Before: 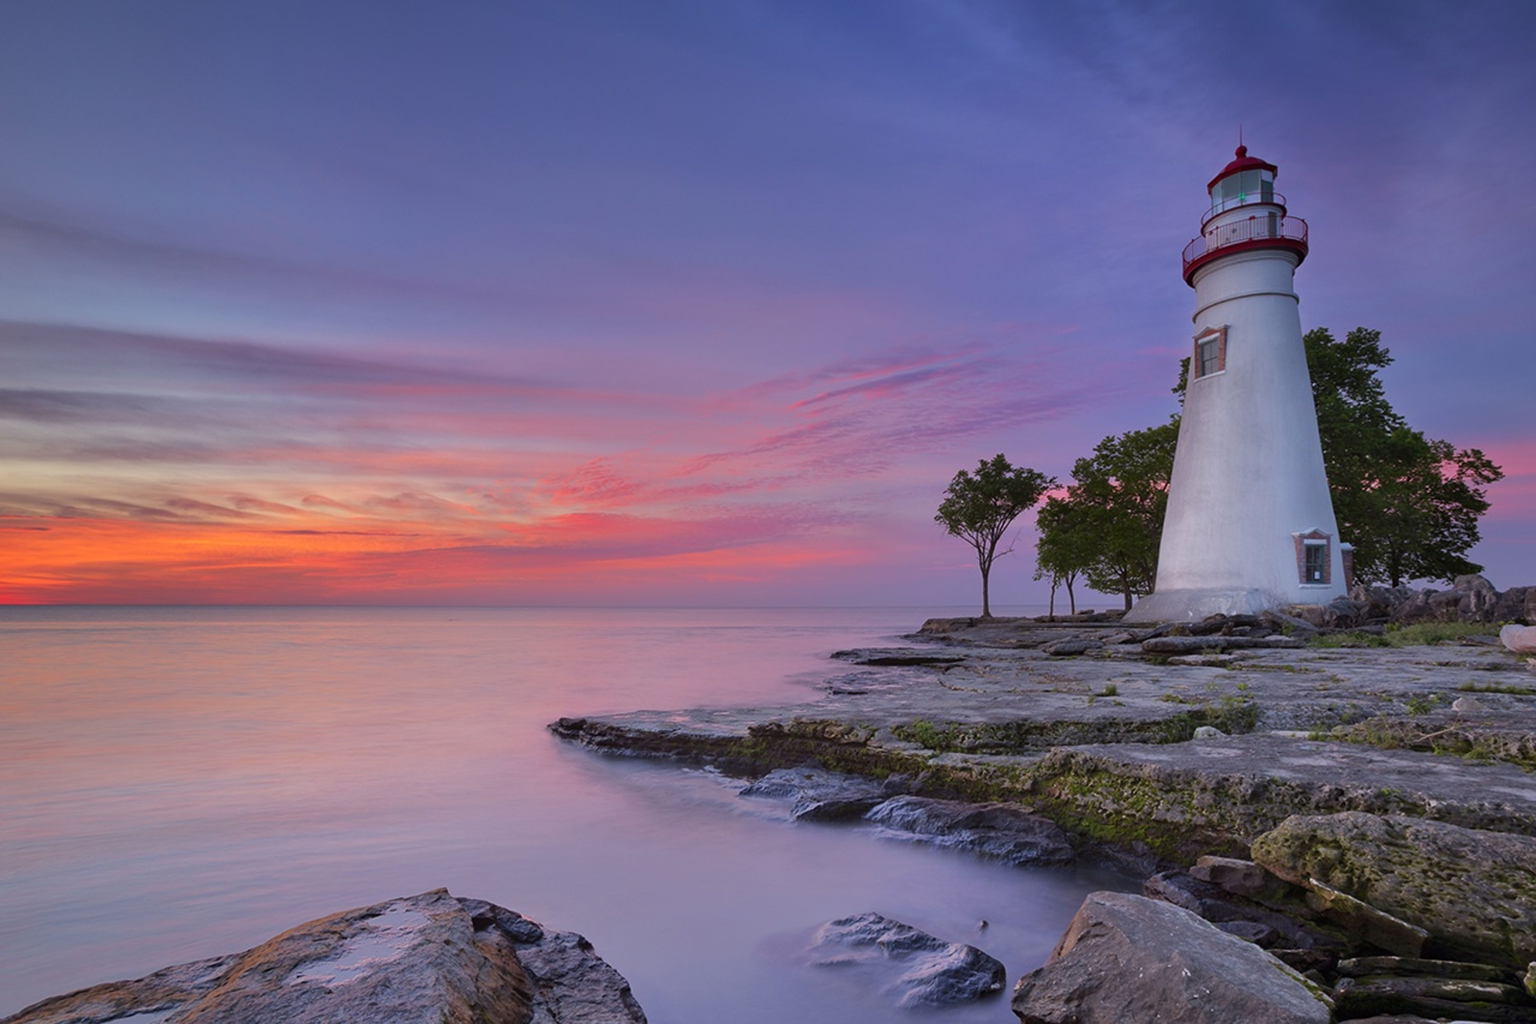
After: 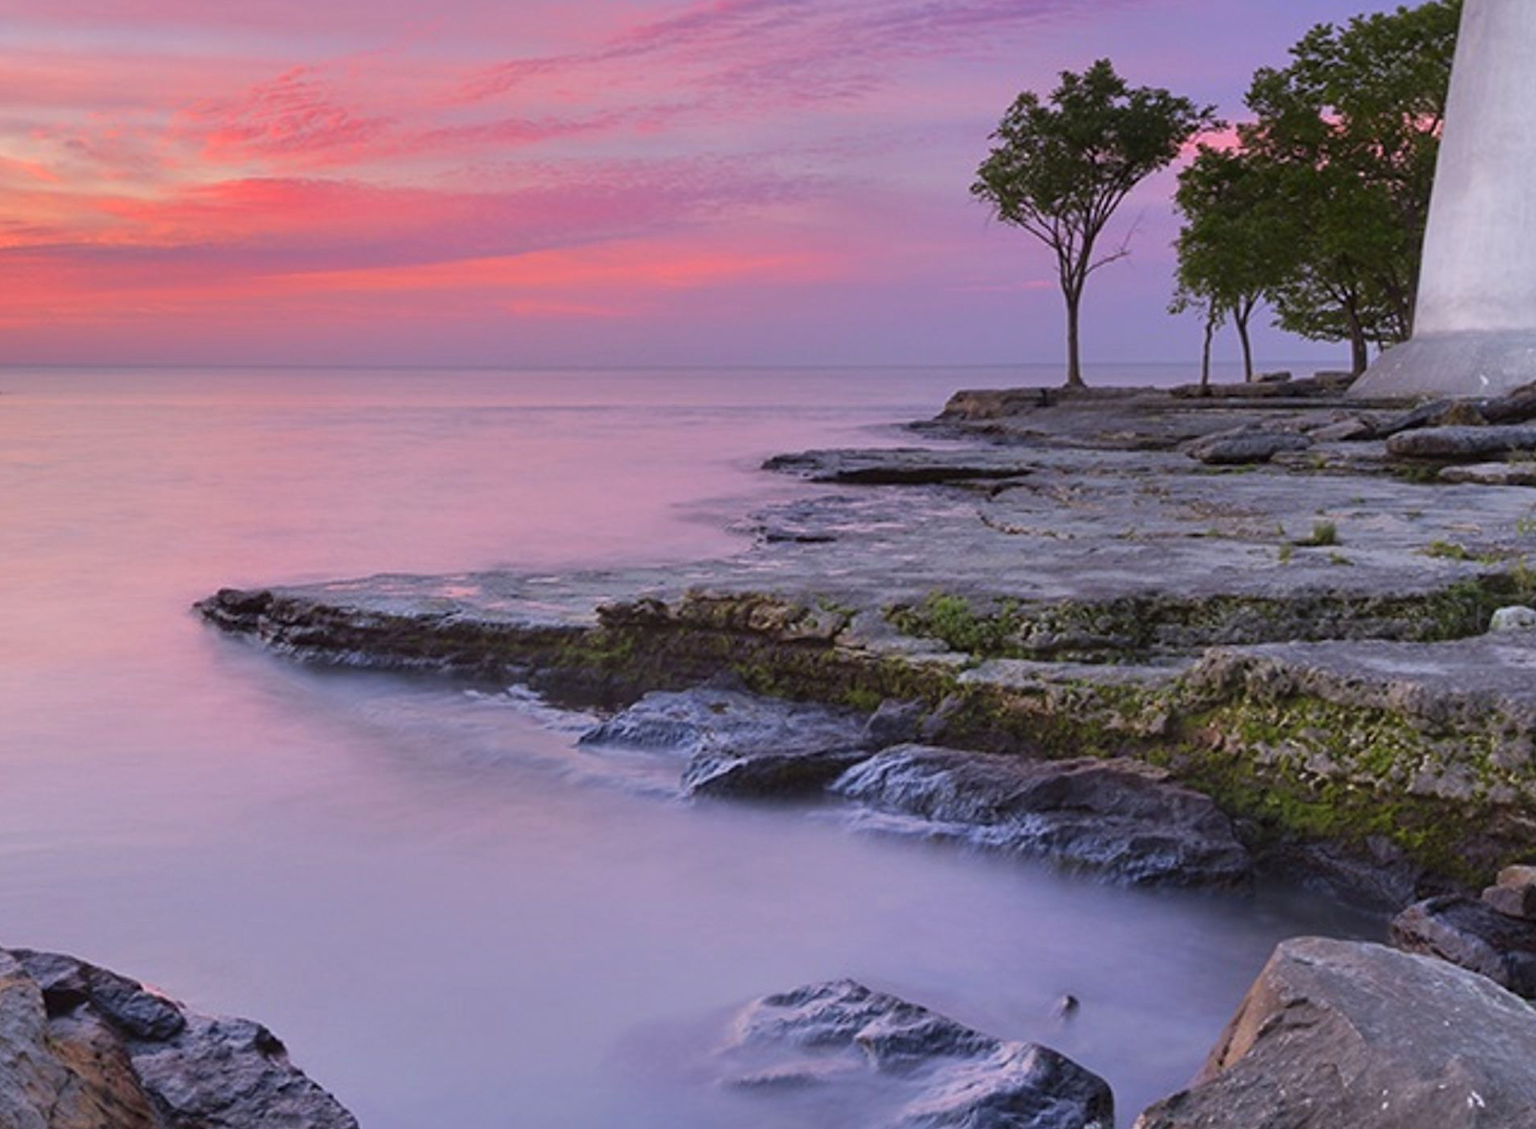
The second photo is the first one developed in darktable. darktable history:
exposure: black level correction 0, exposure 0.3 EV, compensate exposure bias true, compensate highlight preservation false
crop: left 29.363%, top 41.432%, right 20.772%, bottom 3.517%
